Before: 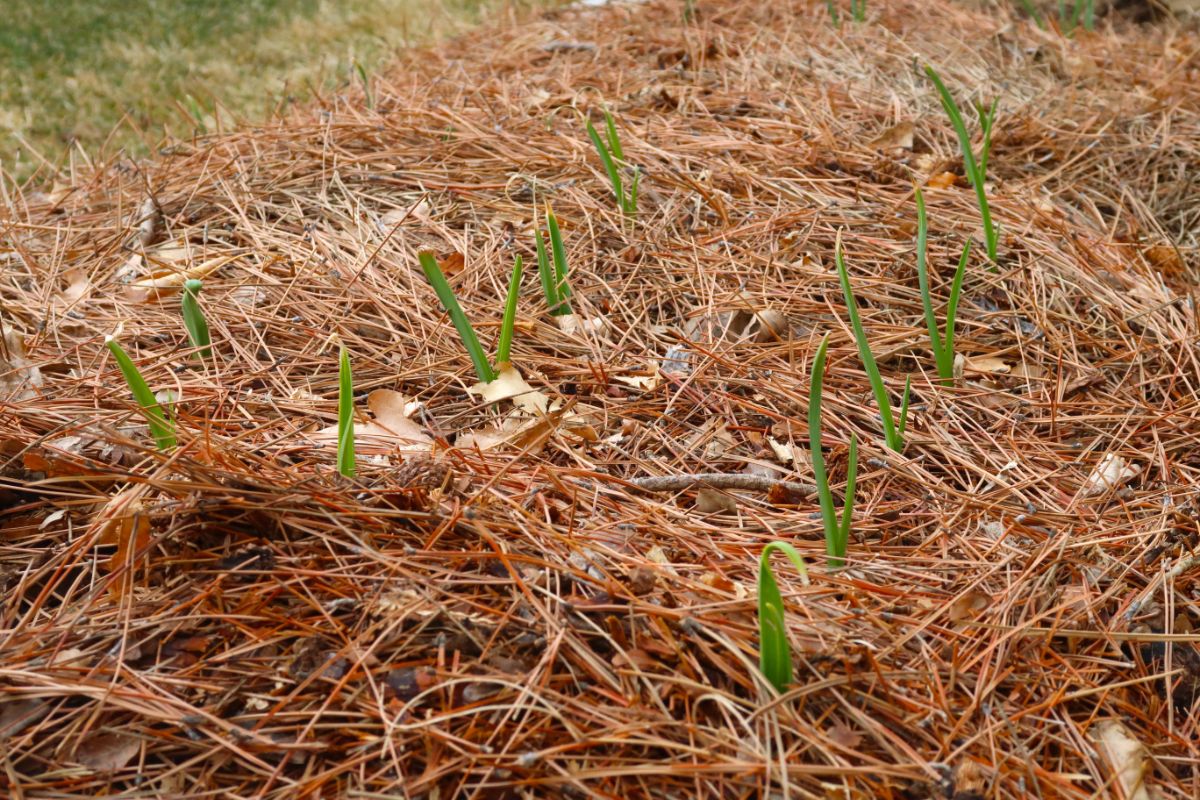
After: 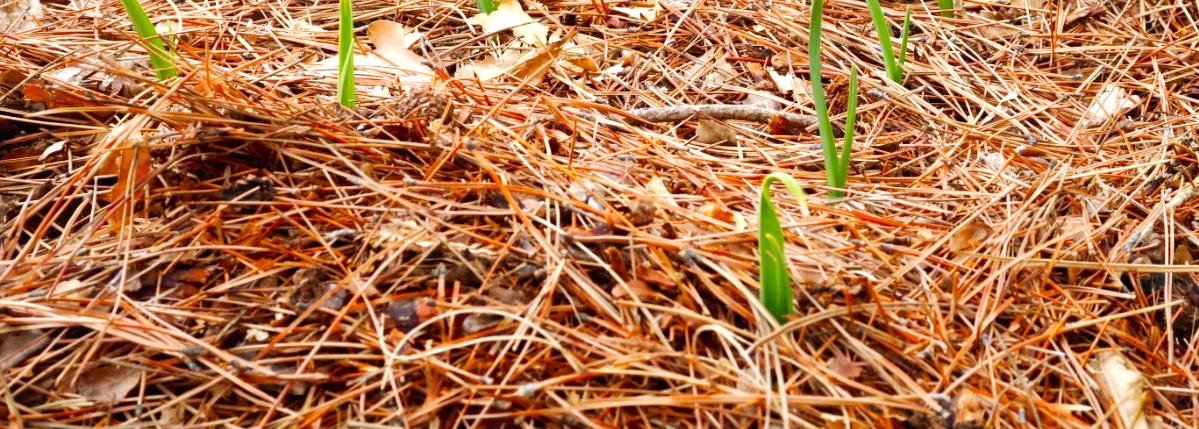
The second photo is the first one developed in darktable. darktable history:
crop and rotate: top 46.368%, right 0.059%
tone equalizer: -8 EV -0.724 EV, -7 EV -0.725 EV, -6 EV -0.639 EV, -5 EV -0.363 EV, -3 EV 0.392 EV, -2 EV 0.6 EV, -1 EV 0.698 EV, +0 EV 0.743 EV, smoothing diameter 24.79%, edges refinement/feathering 9.33, preserve details guided filter
tone curve: curves: ch0 [(0, 0.013) (0.054, 0.018) (0.205, 0.191) (0.289, 0.292) (0.39, 0.424) (0.493, 0.551) (0.666, 0.743) (0.795, 0.841) (1, 0.998)]; ch1 [(0, 0) (0.385, 0.343) (0.439, 0.415) (0.494, 0.495) (0.501, 0.501) (0.51, 0.509) (0.548, 0.554) (0.586, 0.614) (0.66, 0.706) (0.783, 0.804) (1, 1)]; ch2 [(0, 0) (0.304, 0.31) (0.403, 0.399) (0.441, 0.428) (0.47, 0.469) (0.498, 0.496) (0.524, 0.538) (0.566, 0.579) (0.633, 0.665) (0.7, 0.711) (1, 1)], preserve colors none
